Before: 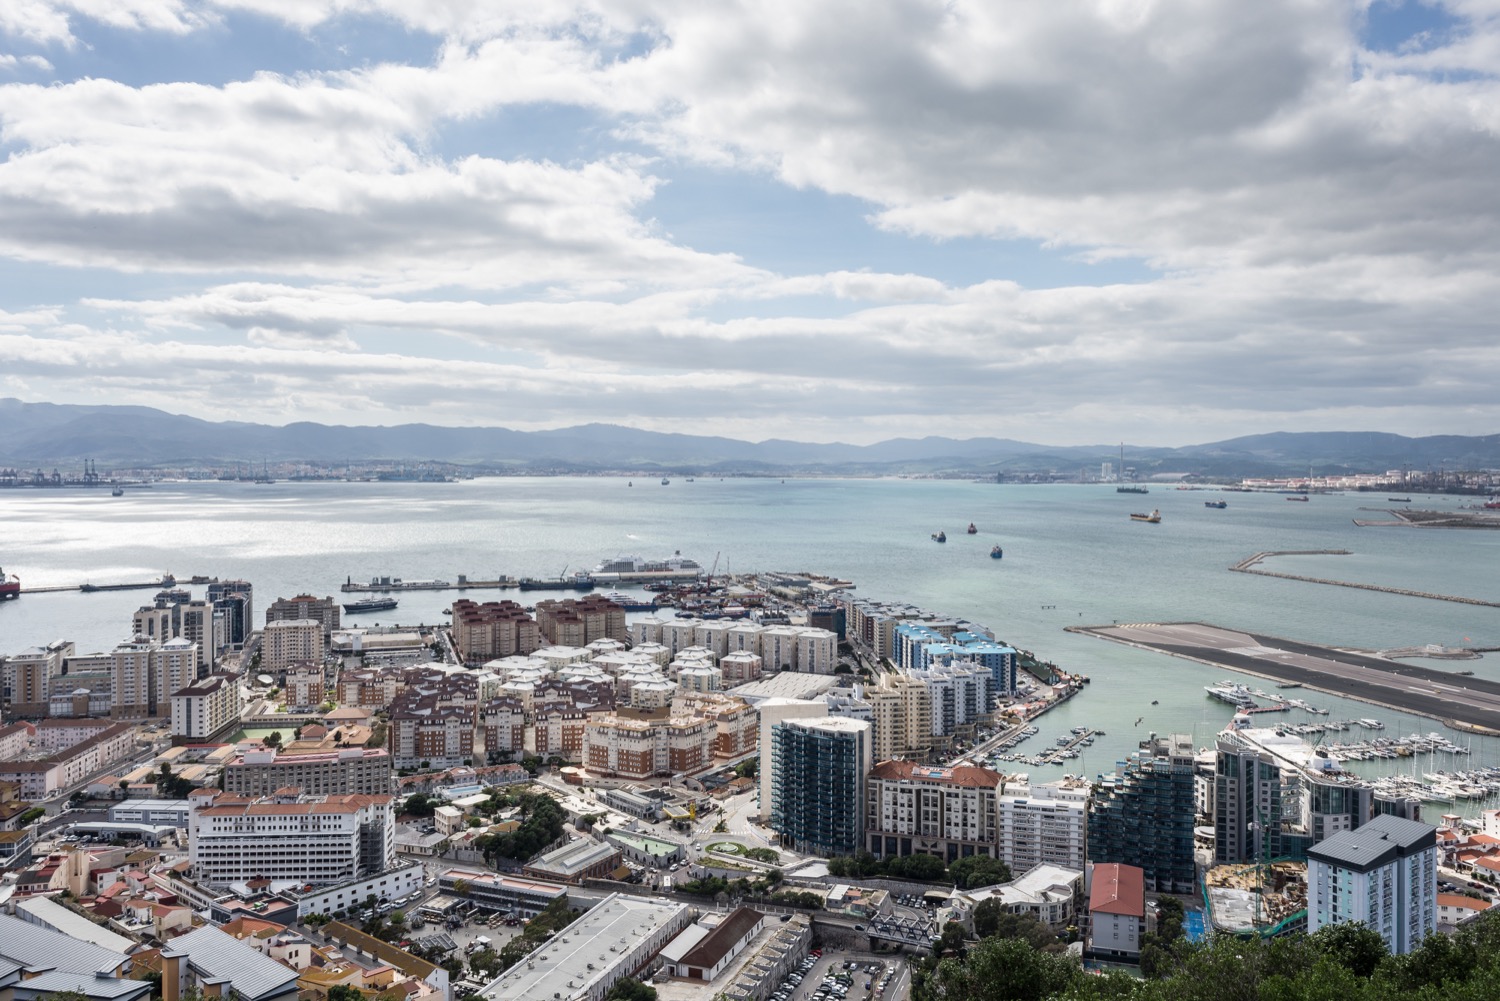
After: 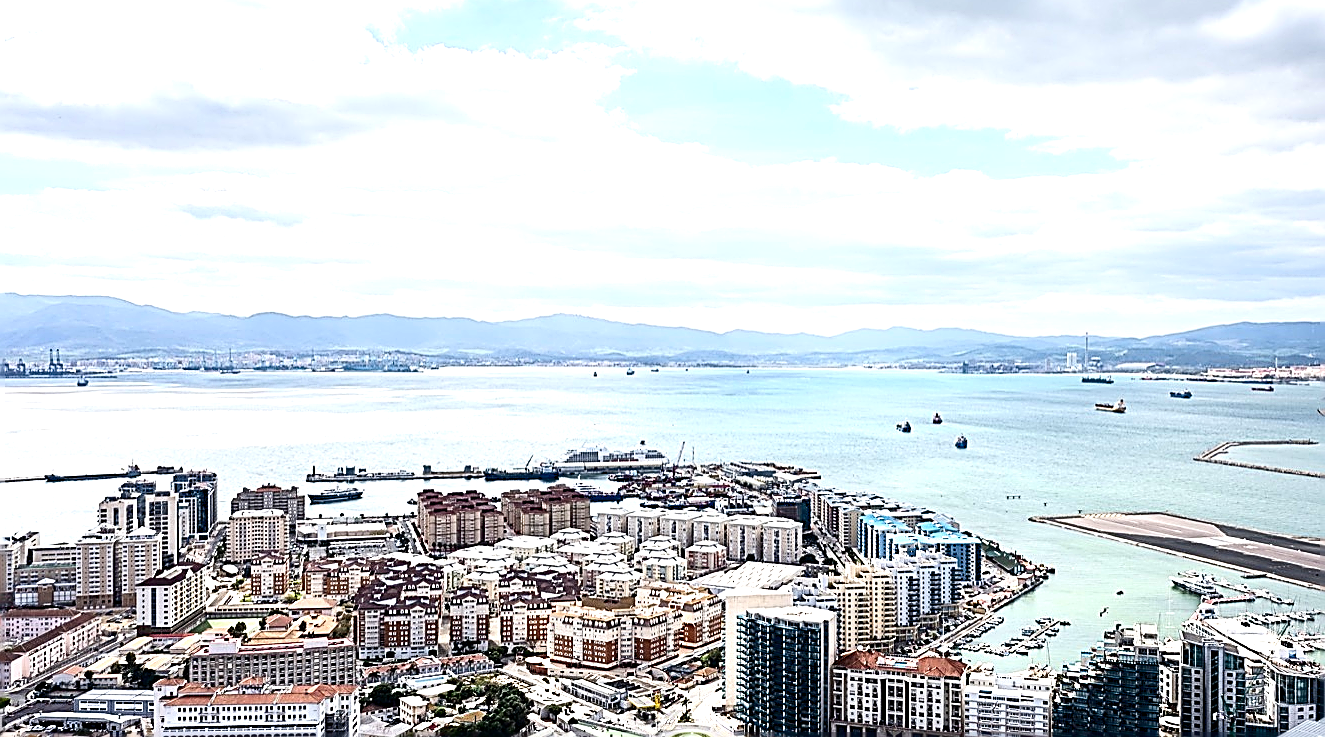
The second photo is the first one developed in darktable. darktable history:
haze removal: strength 0.09, compatibility mode true, adaptive false
exposure: exposure 0.203 EV, compensate exposure bias true, compensate highlight preservation false
sharpen: amount 1.986
crop and rotate: left 2.39%, top 11.146%, right 9.237%, bottom 15.206%
contrast brightness saturation: contrast 0.187, brightness -0.106, saturation 0.21
levels: black 0.089%, levels [0, 0.478, 1]
tone equalizer: -8 EV -0.775 EV, -7 EV -0.694 EV, -6 EV -0.613 EV, -5 EV -0.406 EV, -3 EV 0.386 EV, -2 EV 0.6 EV, -1 EV 0.676 EV, +0 EV 0.733 EV, mask exposure compensation -0.498 EV
